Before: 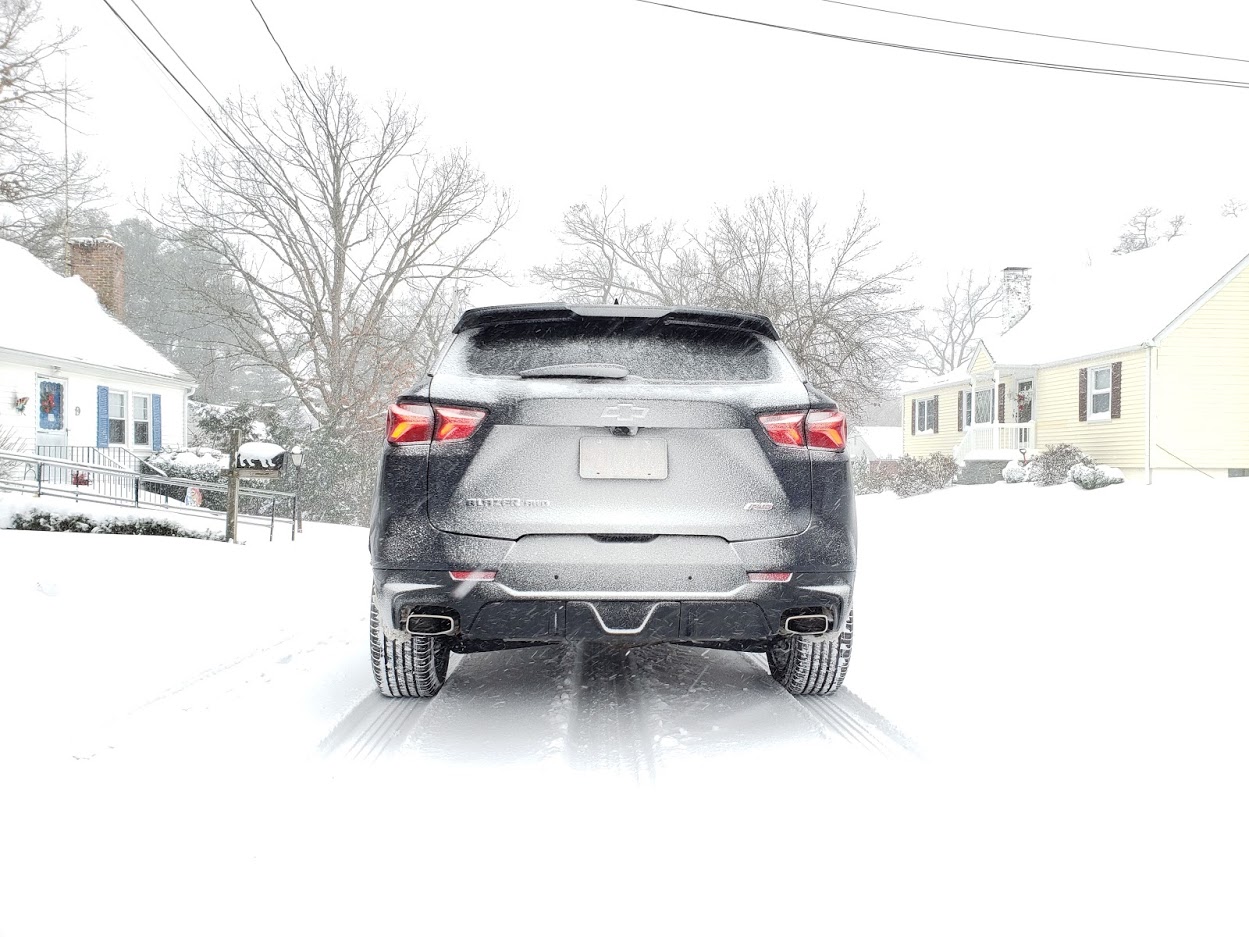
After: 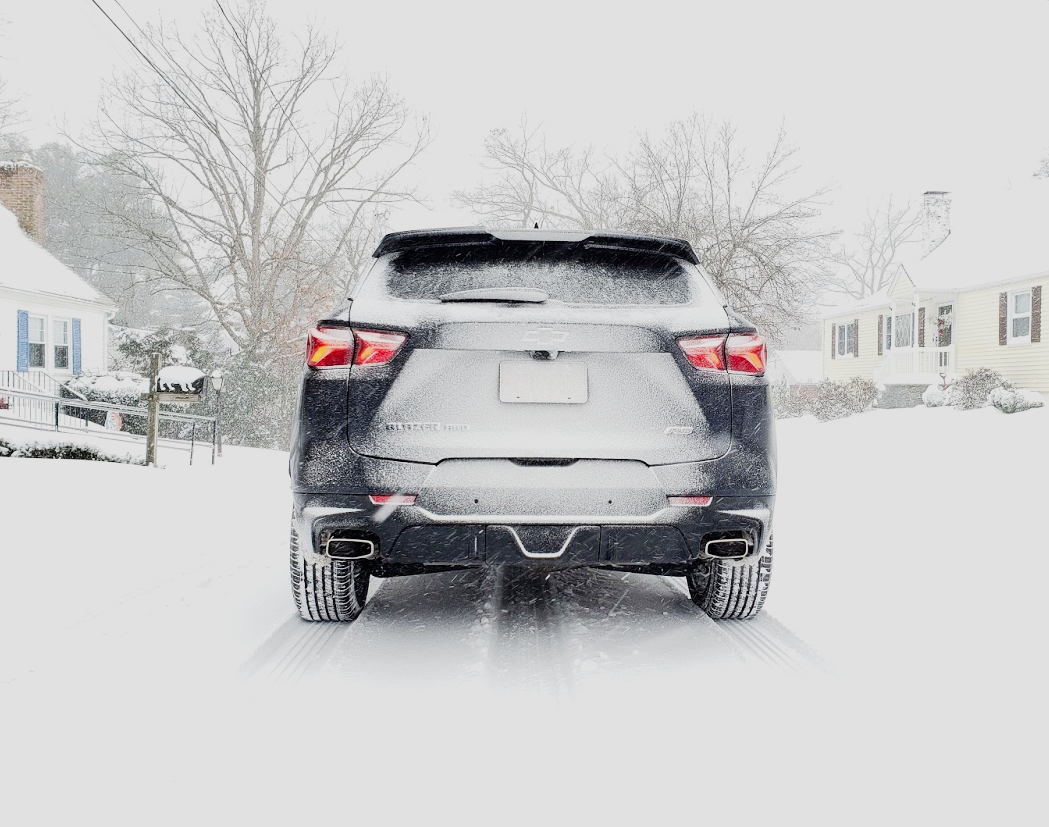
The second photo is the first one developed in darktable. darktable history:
crop: left 6.446%, top 8.188%, right 9.538%, bottom 3.548%
sigmoid: contrast 1.54, target black 0
